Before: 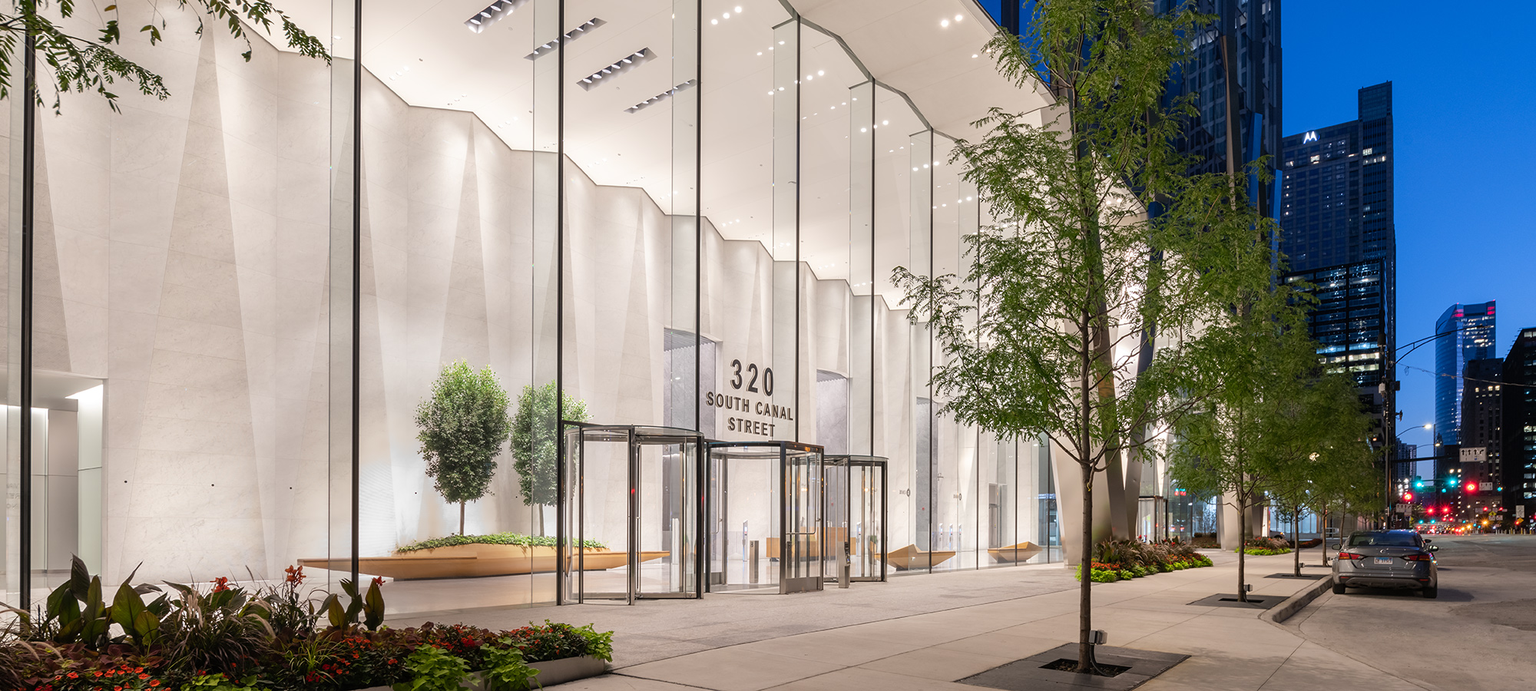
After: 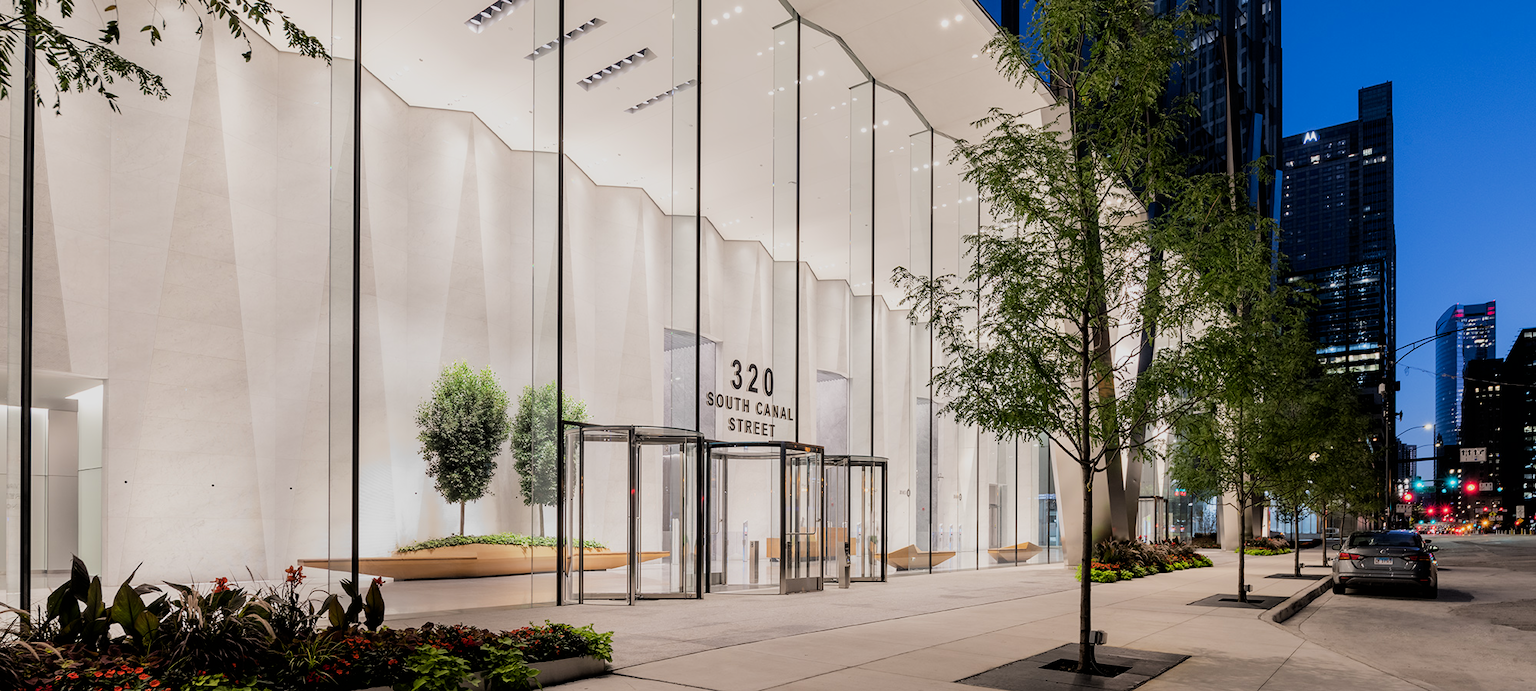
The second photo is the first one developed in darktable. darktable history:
filmic rgb: black relative exposure -5 EV, hardness 2.88, contrast 1.2
exposure: black level correction 0.001, compensate highlight preservation false
